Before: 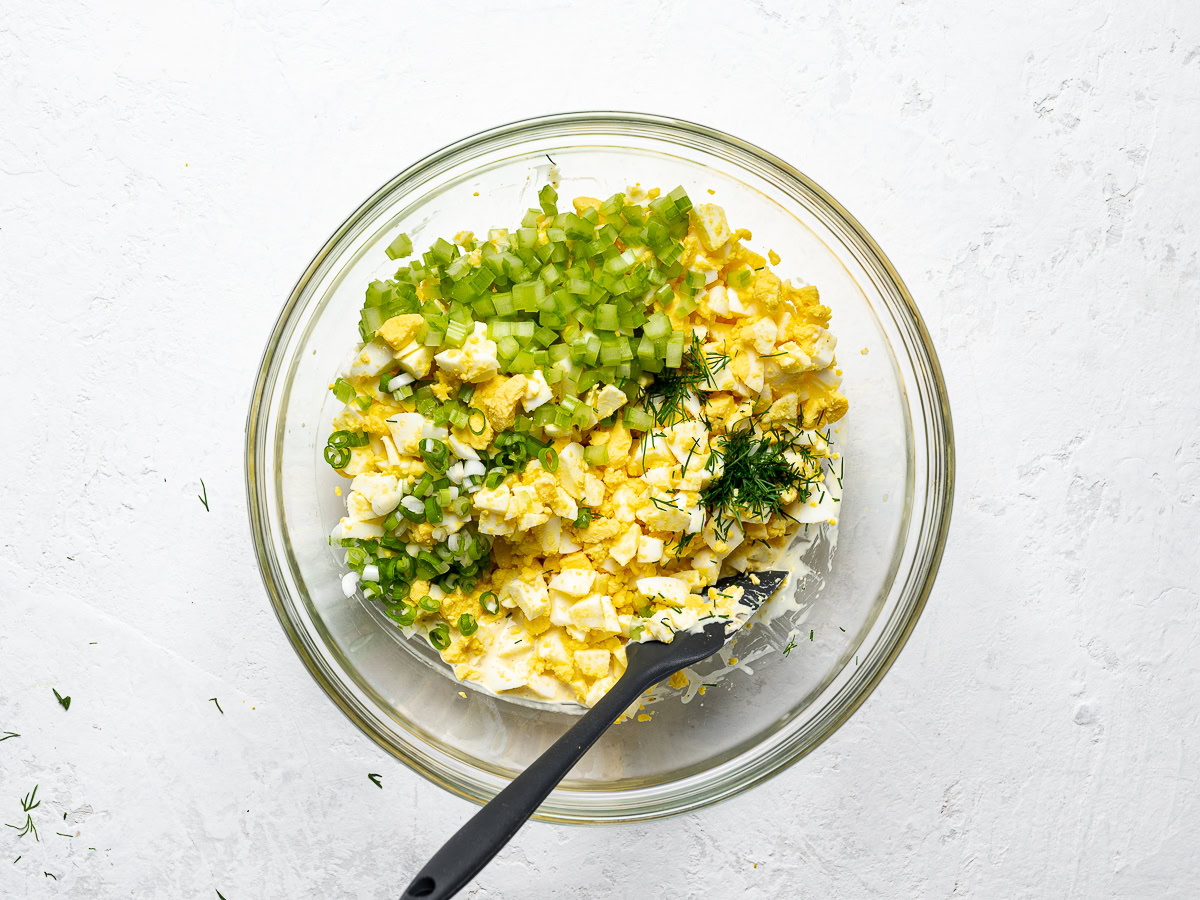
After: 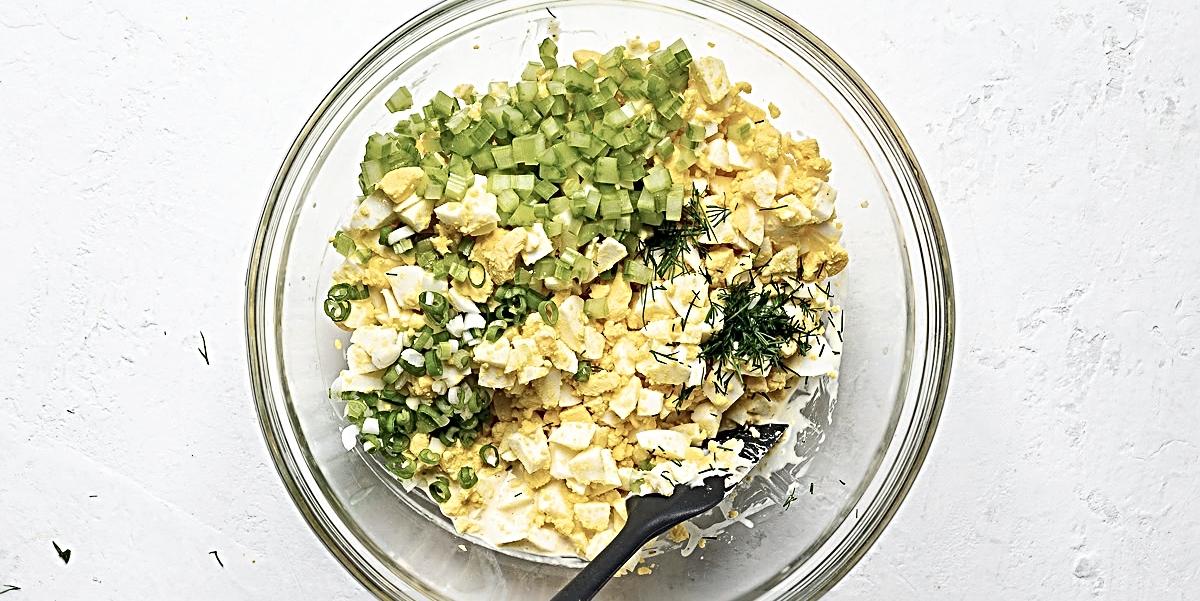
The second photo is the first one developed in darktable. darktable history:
crop: top 16.389%, bottom 16.747%
sharpen: radius 3.668, amount 0.931
contrast brightness saturation: contrast 0.097, saturation -0.295
